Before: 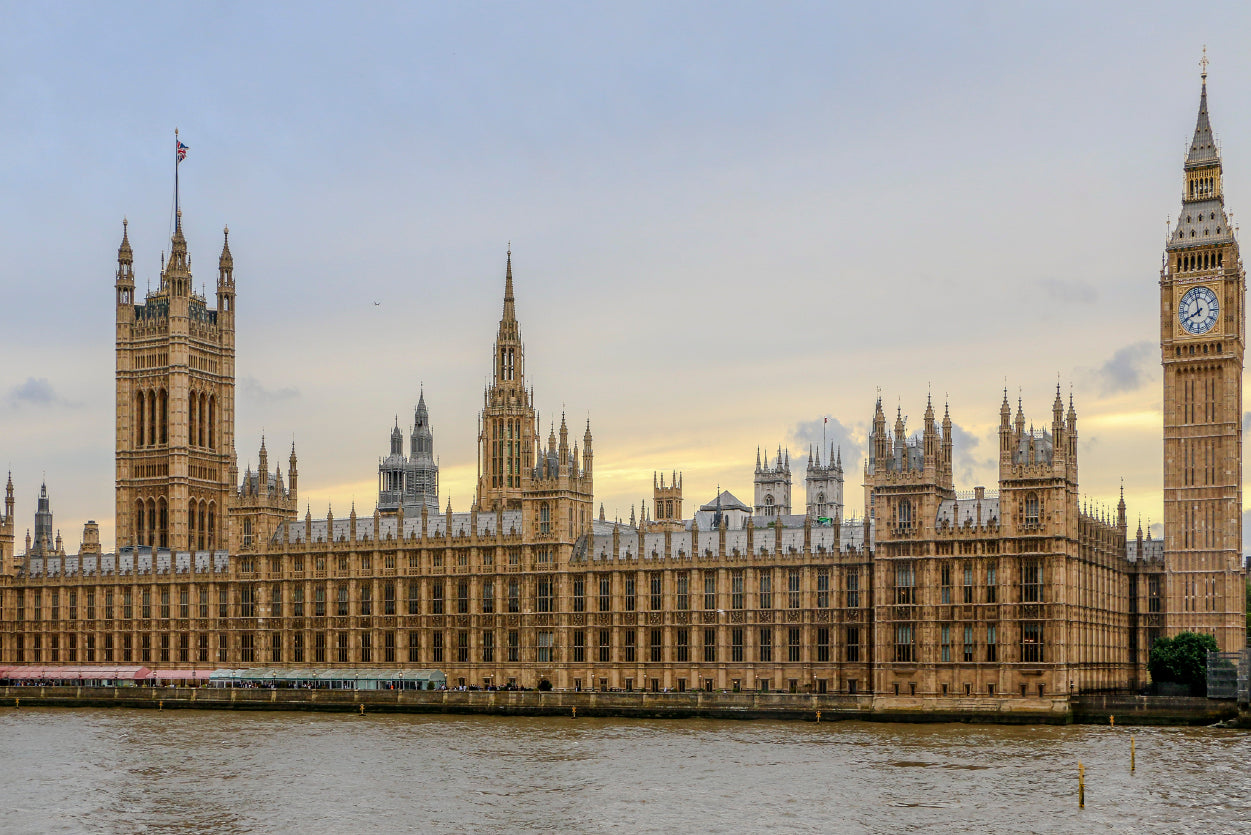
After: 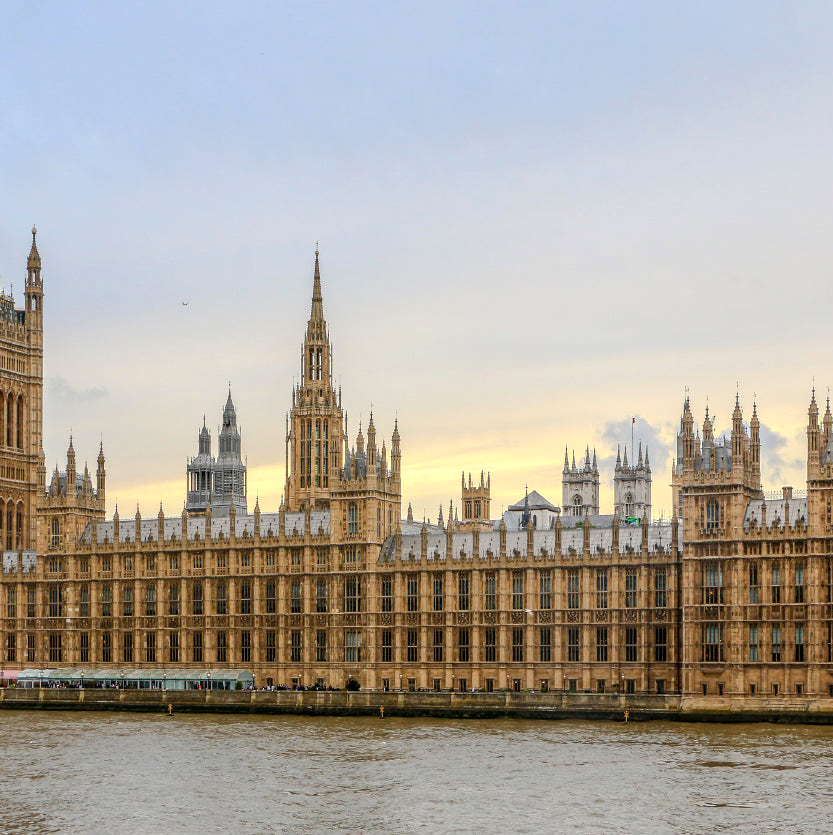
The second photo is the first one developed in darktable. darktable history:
crop: left 15.419%, right 17.914%
exposure: exposure 0.3 EV, compensate highlight preservation false
